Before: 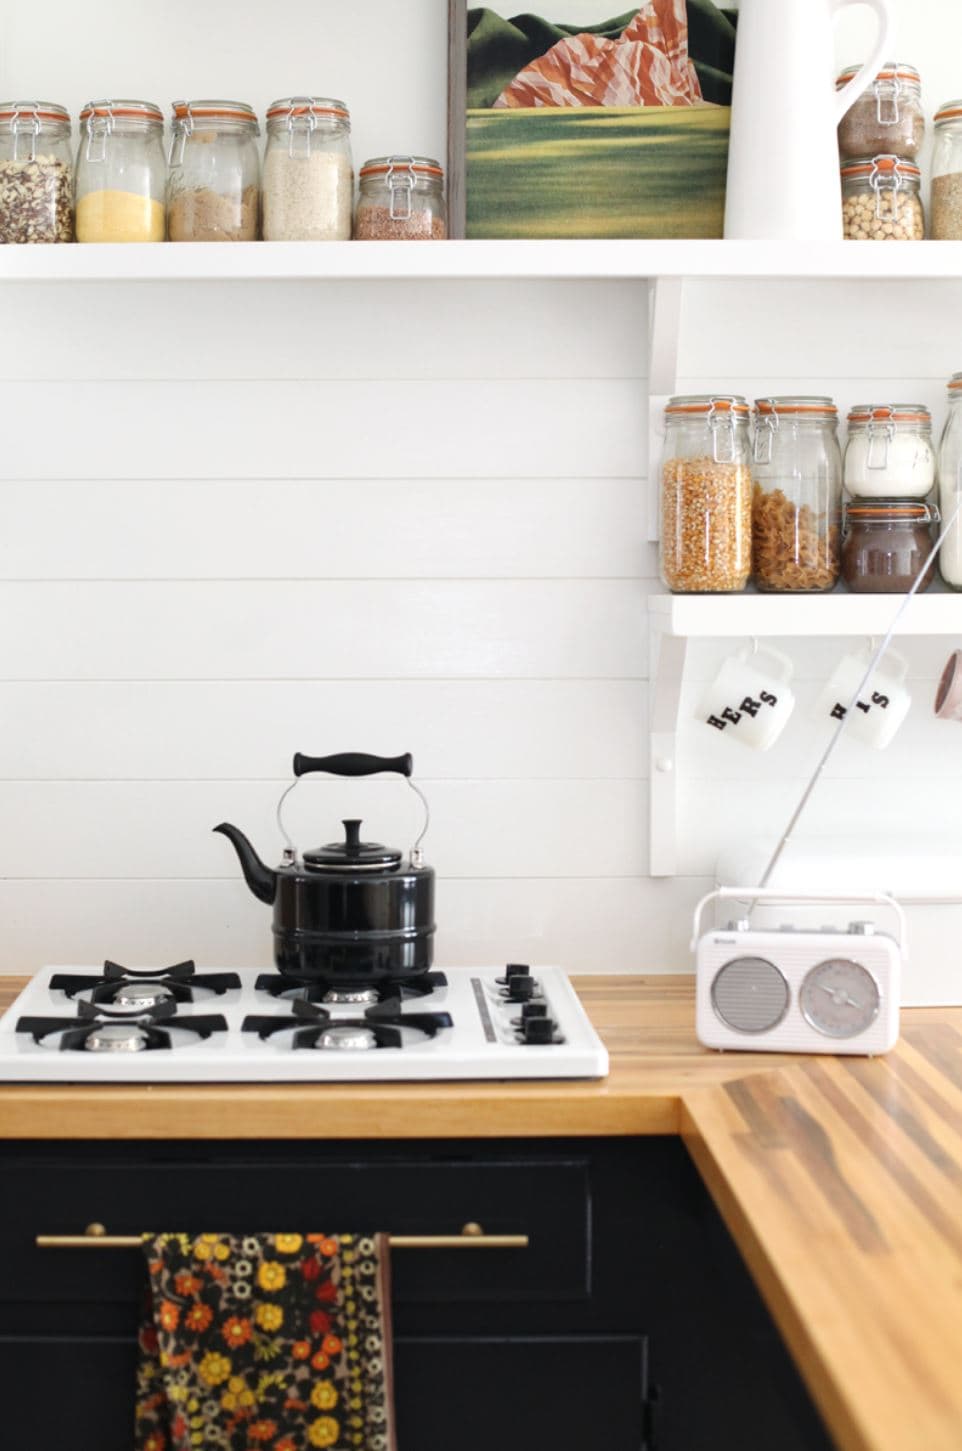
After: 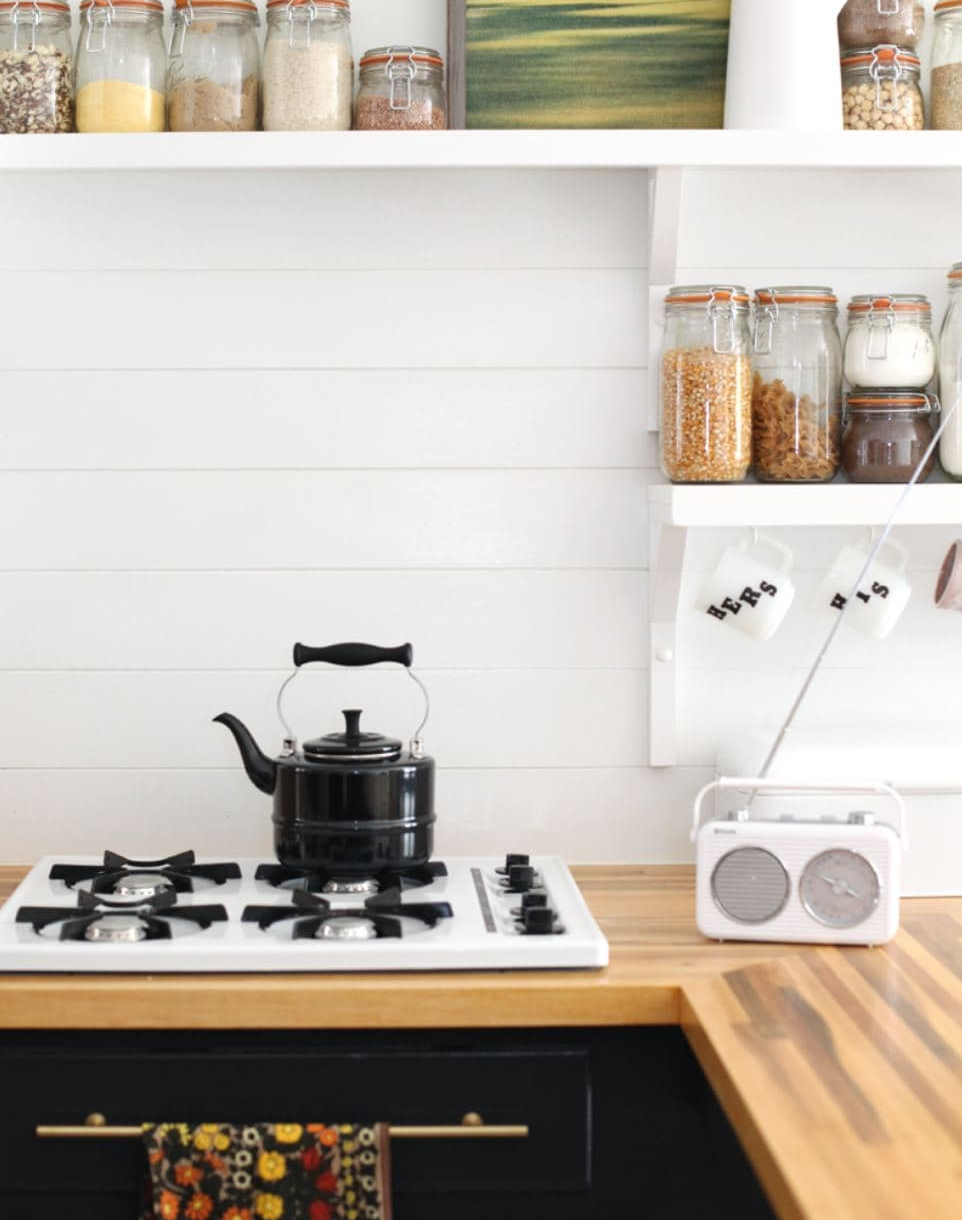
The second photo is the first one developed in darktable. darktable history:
crop: top 7.618%, bottom 8.257%
